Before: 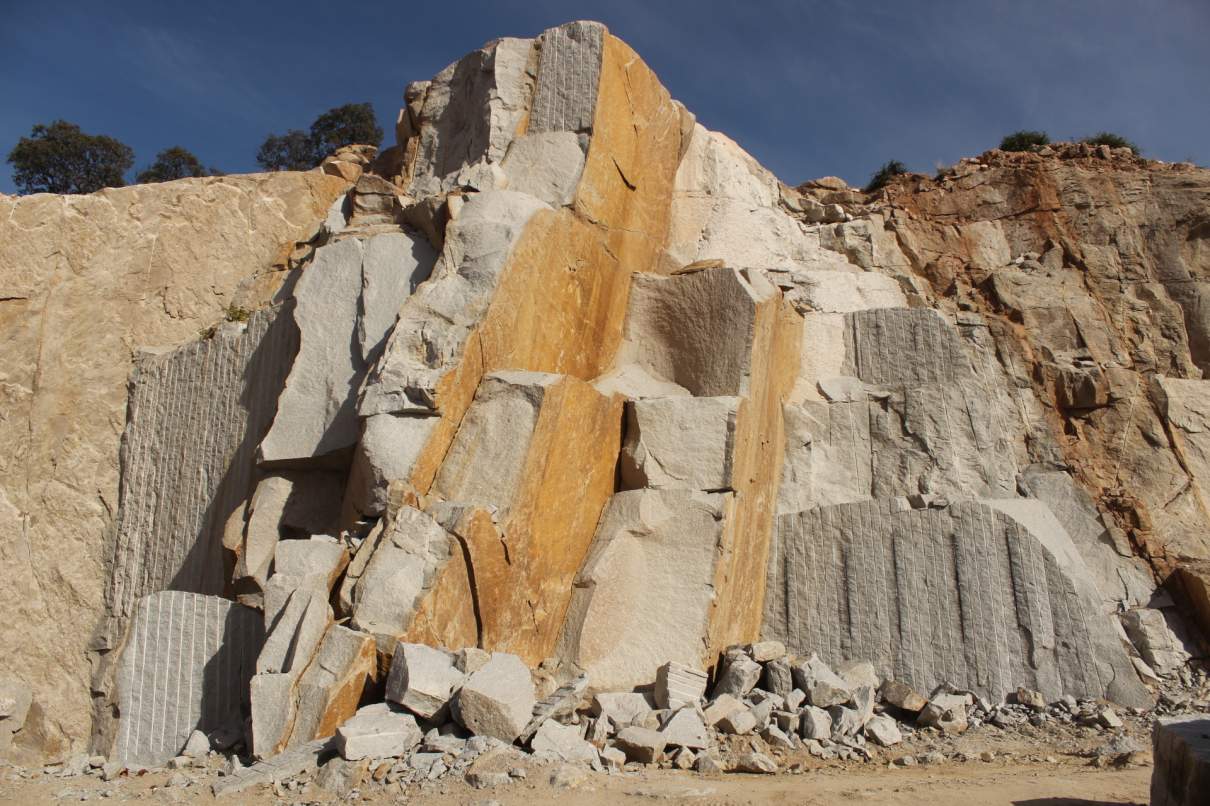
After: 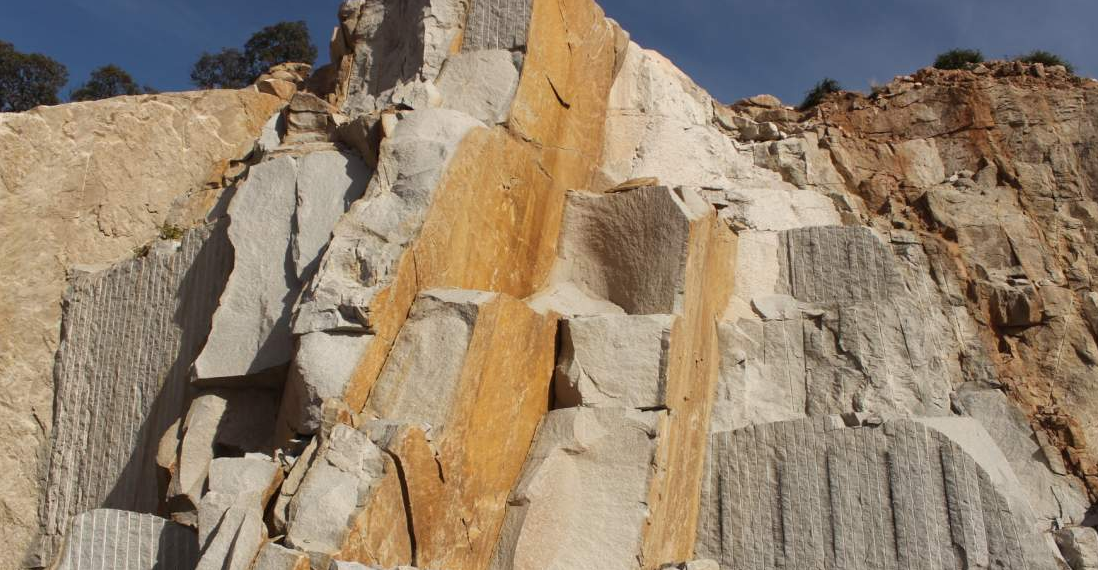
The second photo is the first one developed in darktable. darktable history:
crop: left 5.513%, top 10.203%, right 3.728%, bottom 19.031%
